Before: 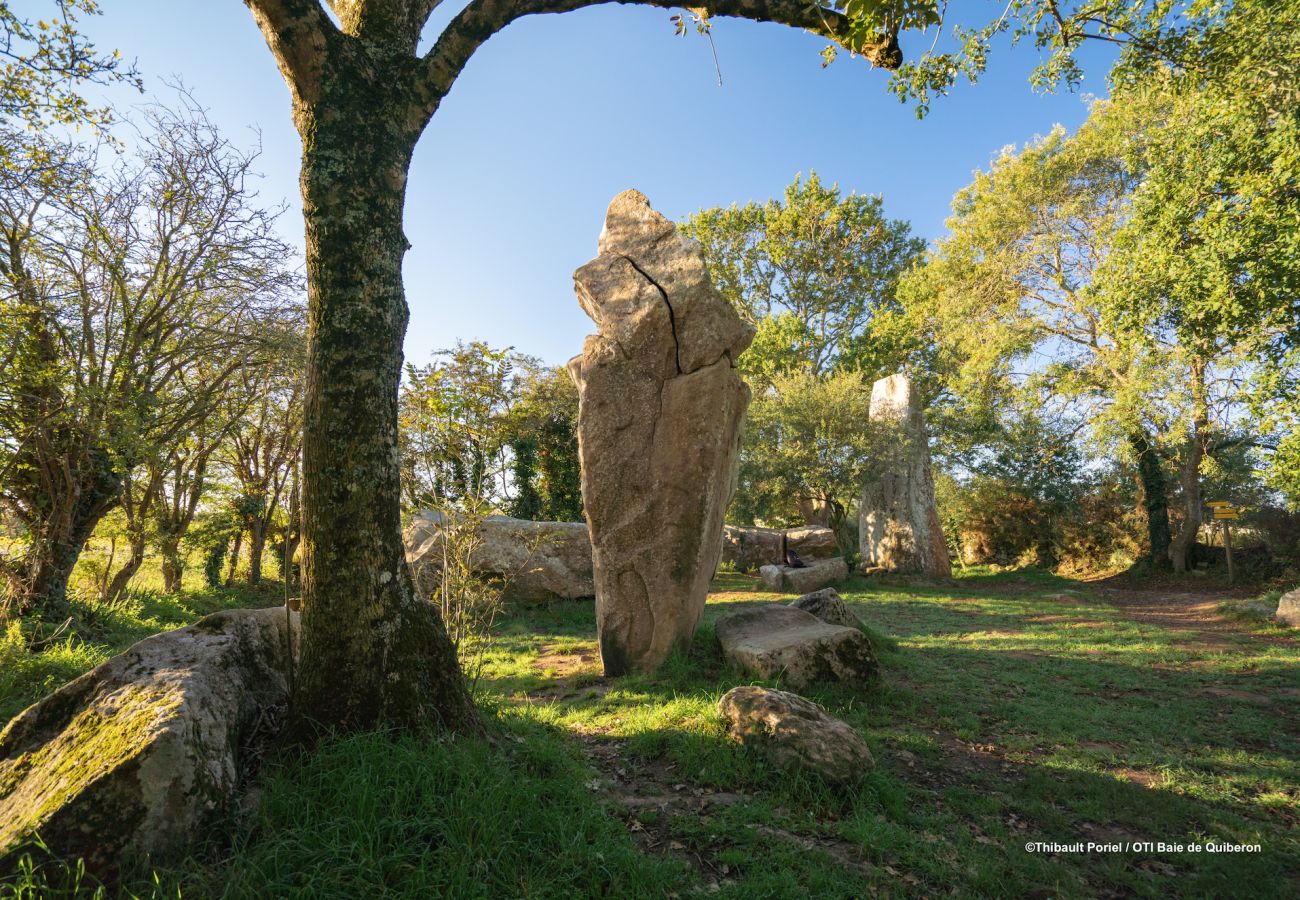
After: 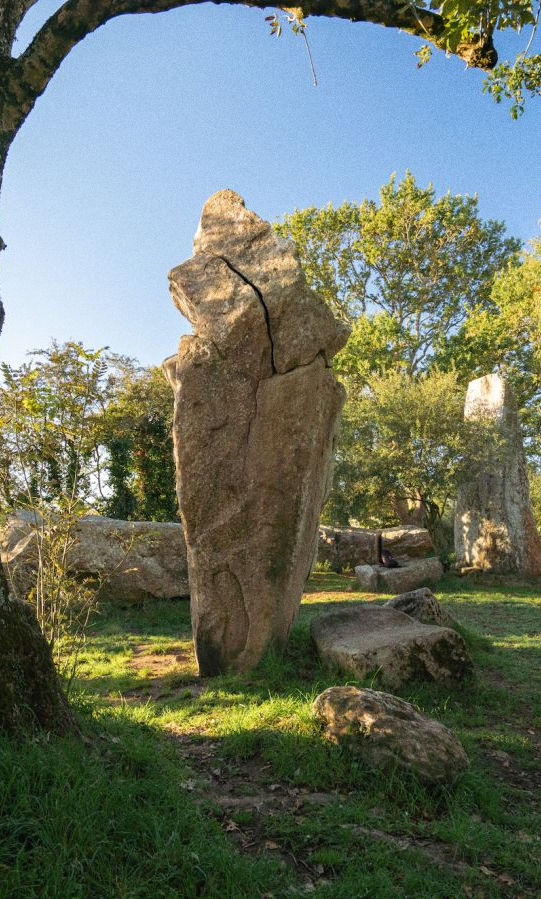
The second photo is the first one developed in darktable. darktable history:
grain: coarseness 0.09 ISO
crop: left 31.229%, right 27.105%
